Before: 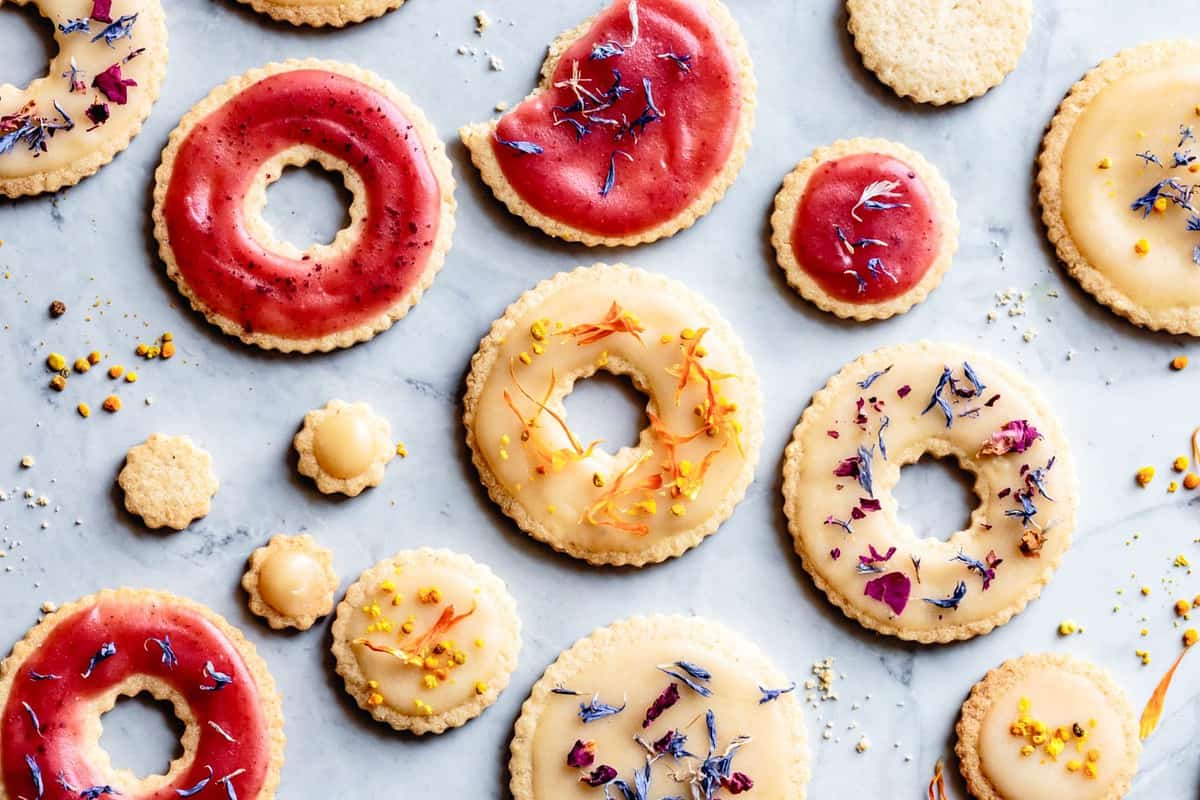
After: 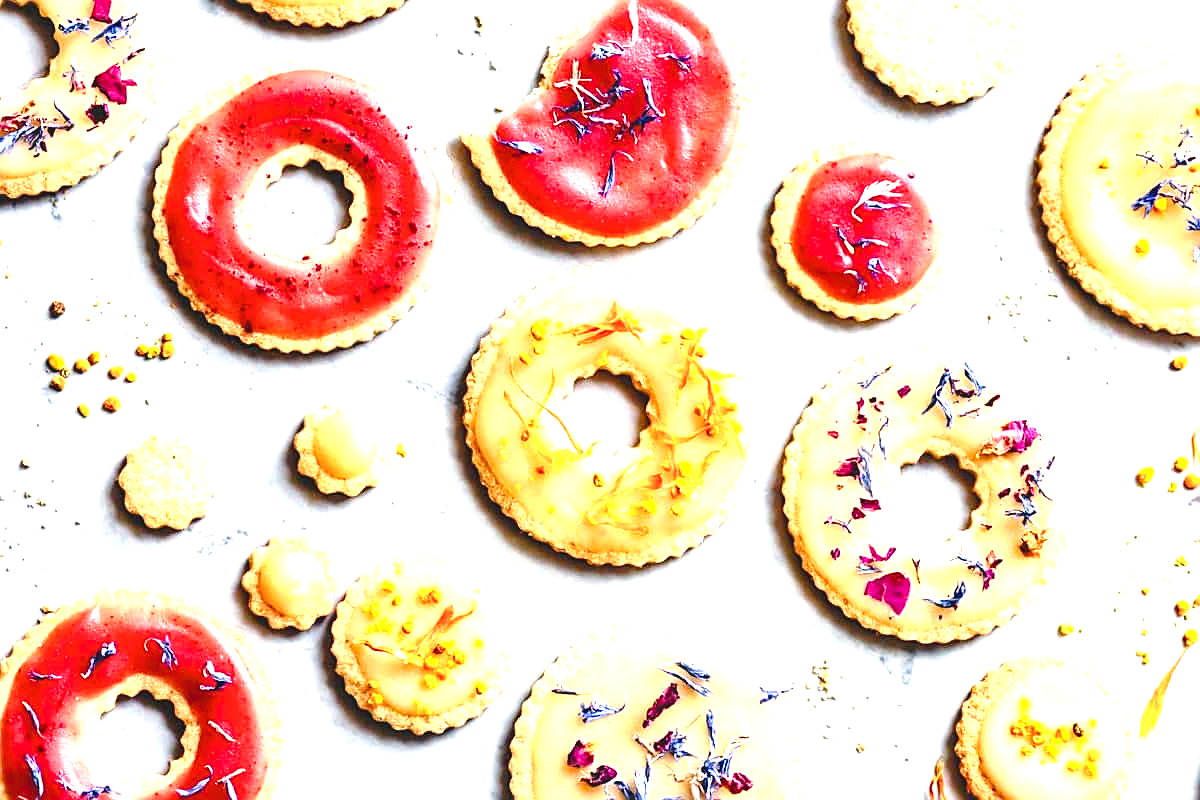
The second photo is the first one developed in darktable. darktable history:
color balance rgb: shadows lift › chroma 2%, shadows lift › hue 219.6°, power › hue 313.2°, highlights gain › chroma 3%, highlights gain › hue 75.6°, global offset › luminance 0.5%, perceptual saturation grading › global saturation 15.33%, perceptual saturation grading › highlights -19.33%, perceptual saturation grading › shadows 20%, global vibrance 20%
exposure: black level correction -0.002, exposure 1.35 EV, compensate highlight preservation false
sharpen: on, module defaults
contrast brightness saturation: contrast 0.05, brightness 0.06, saturation 0.01
